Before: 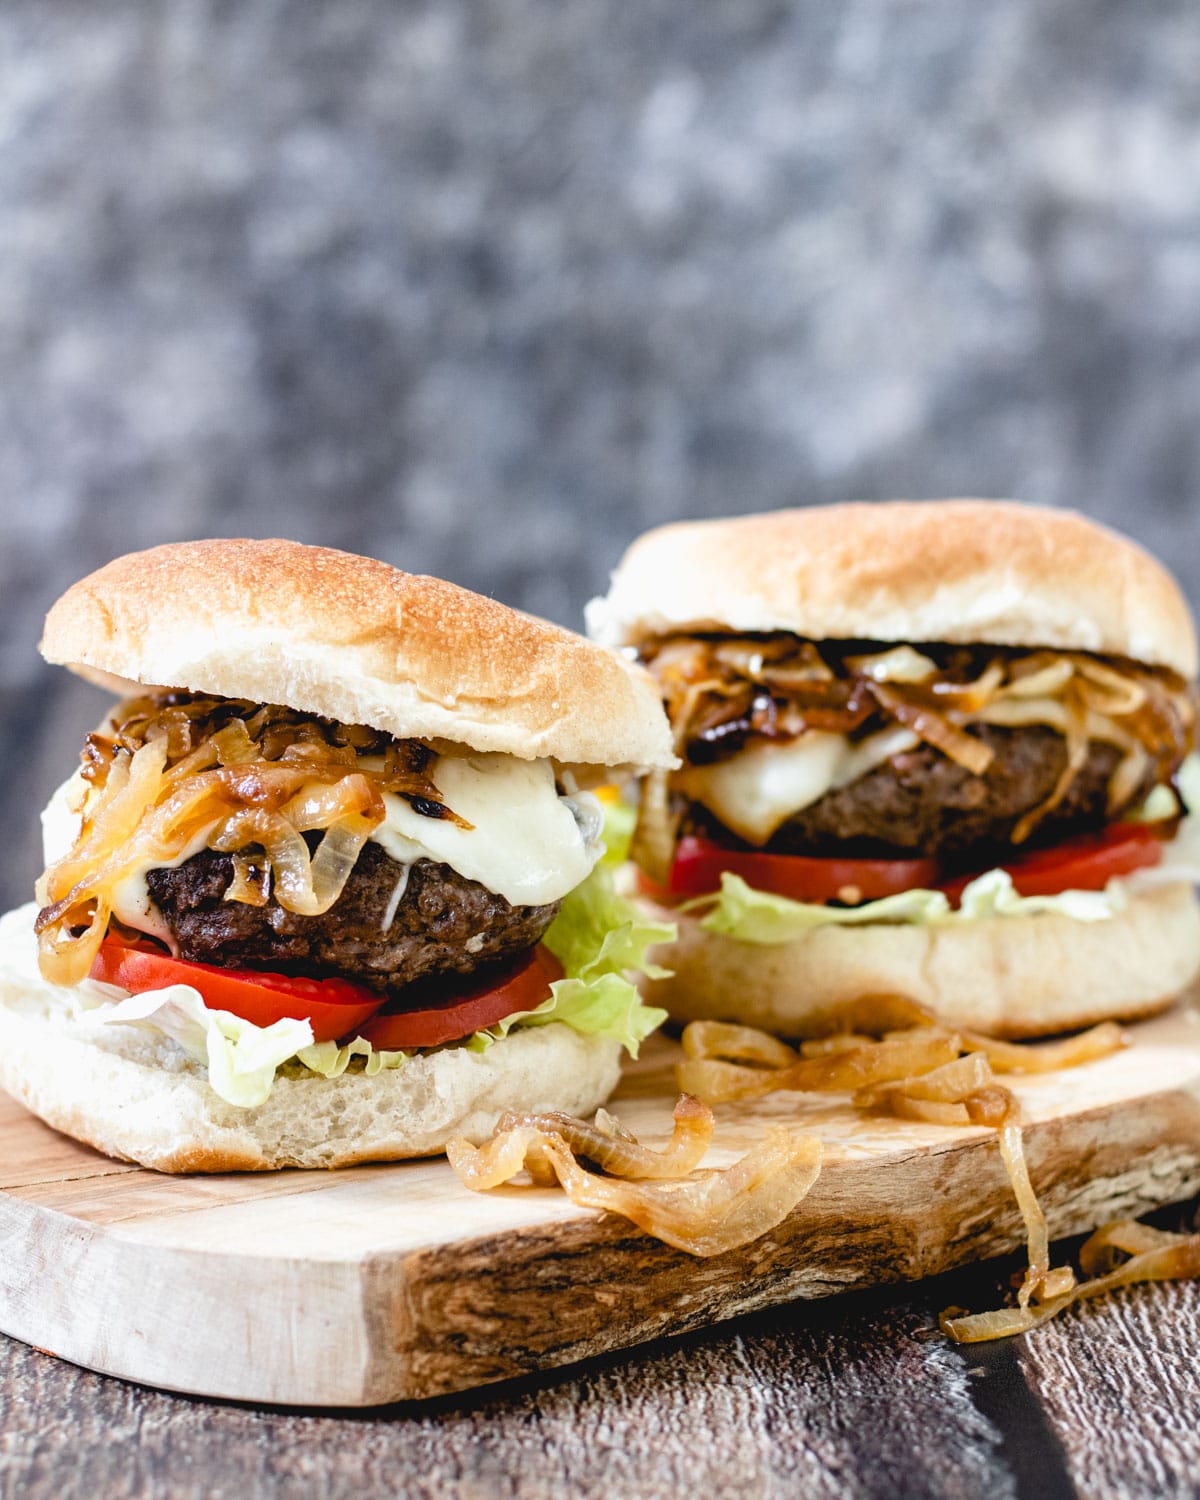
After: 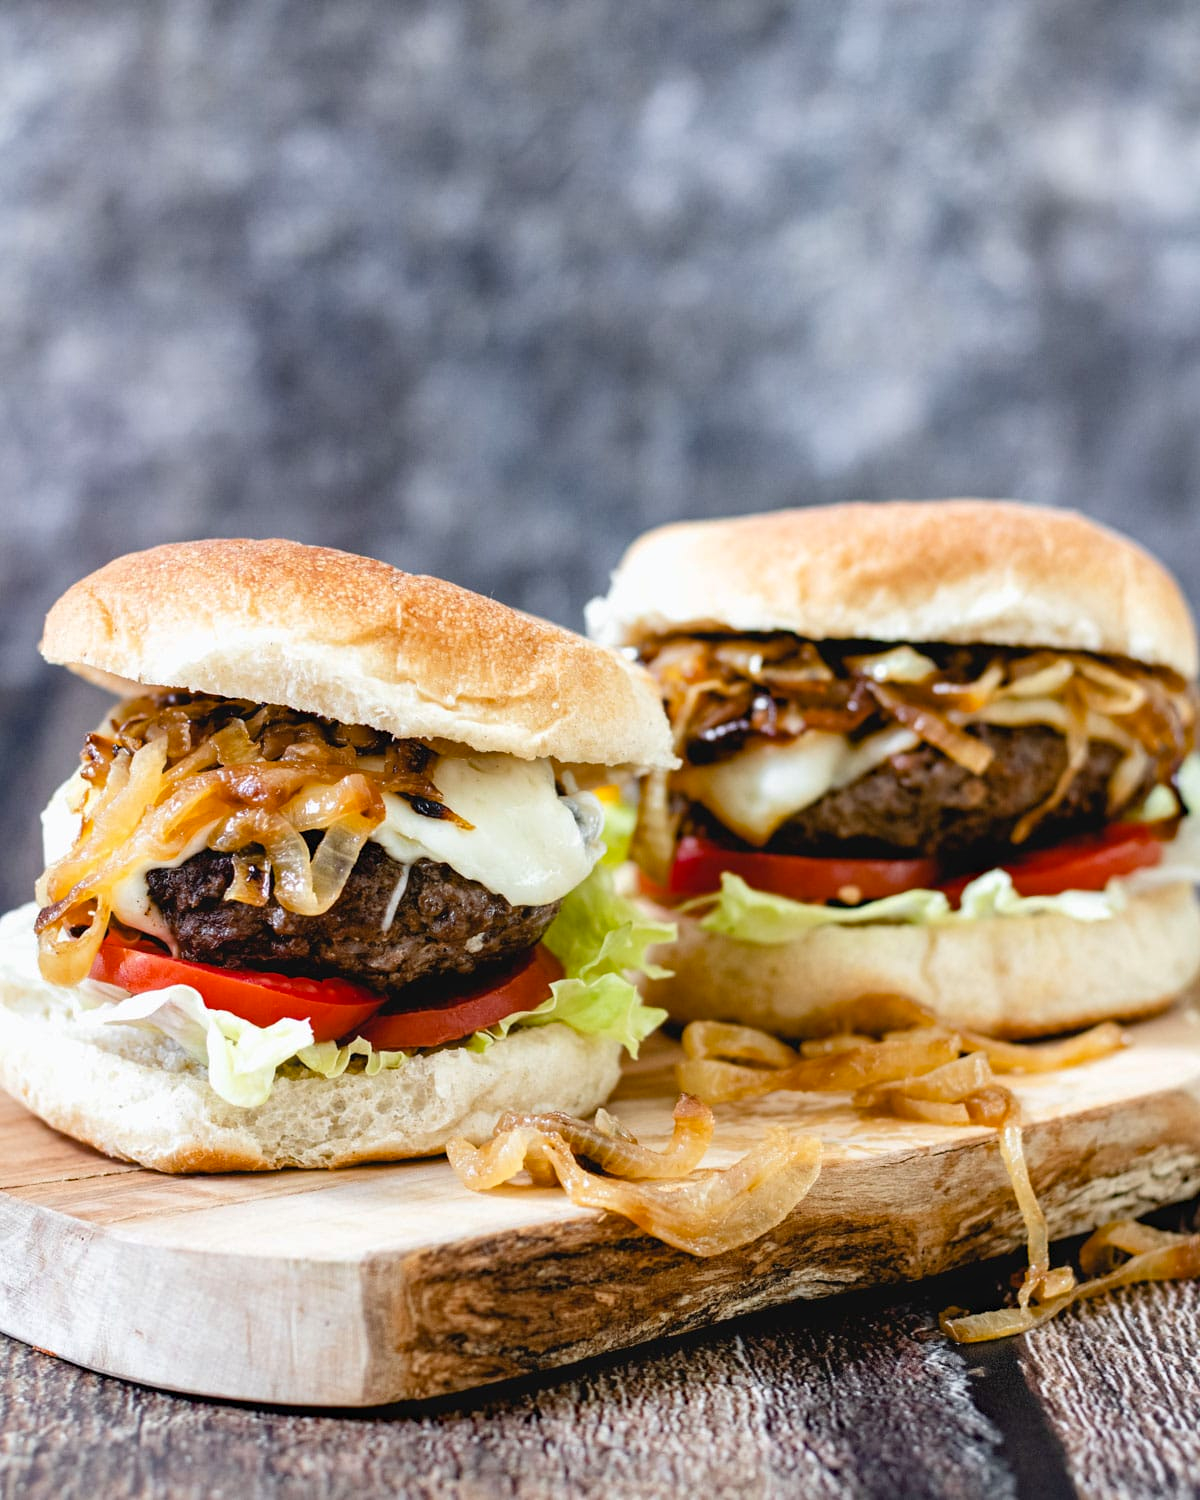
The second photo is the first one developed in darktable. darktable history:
haze removal: compatibility mode true, adaptive false
base curve: curves: ch0 [(0, 0) (0.297, 0.298) (1, 1)], preserve colors none
